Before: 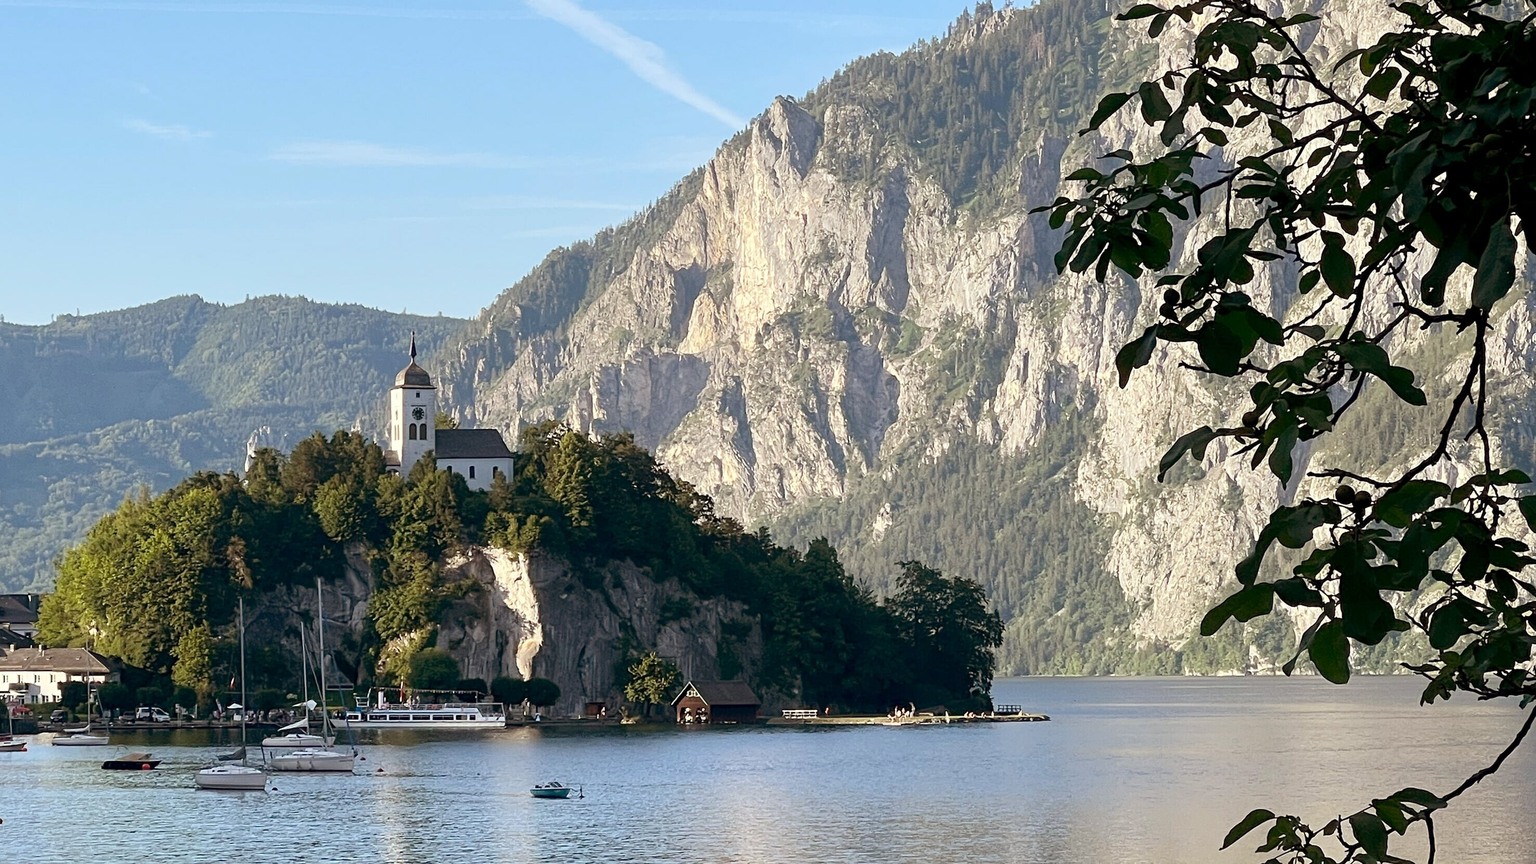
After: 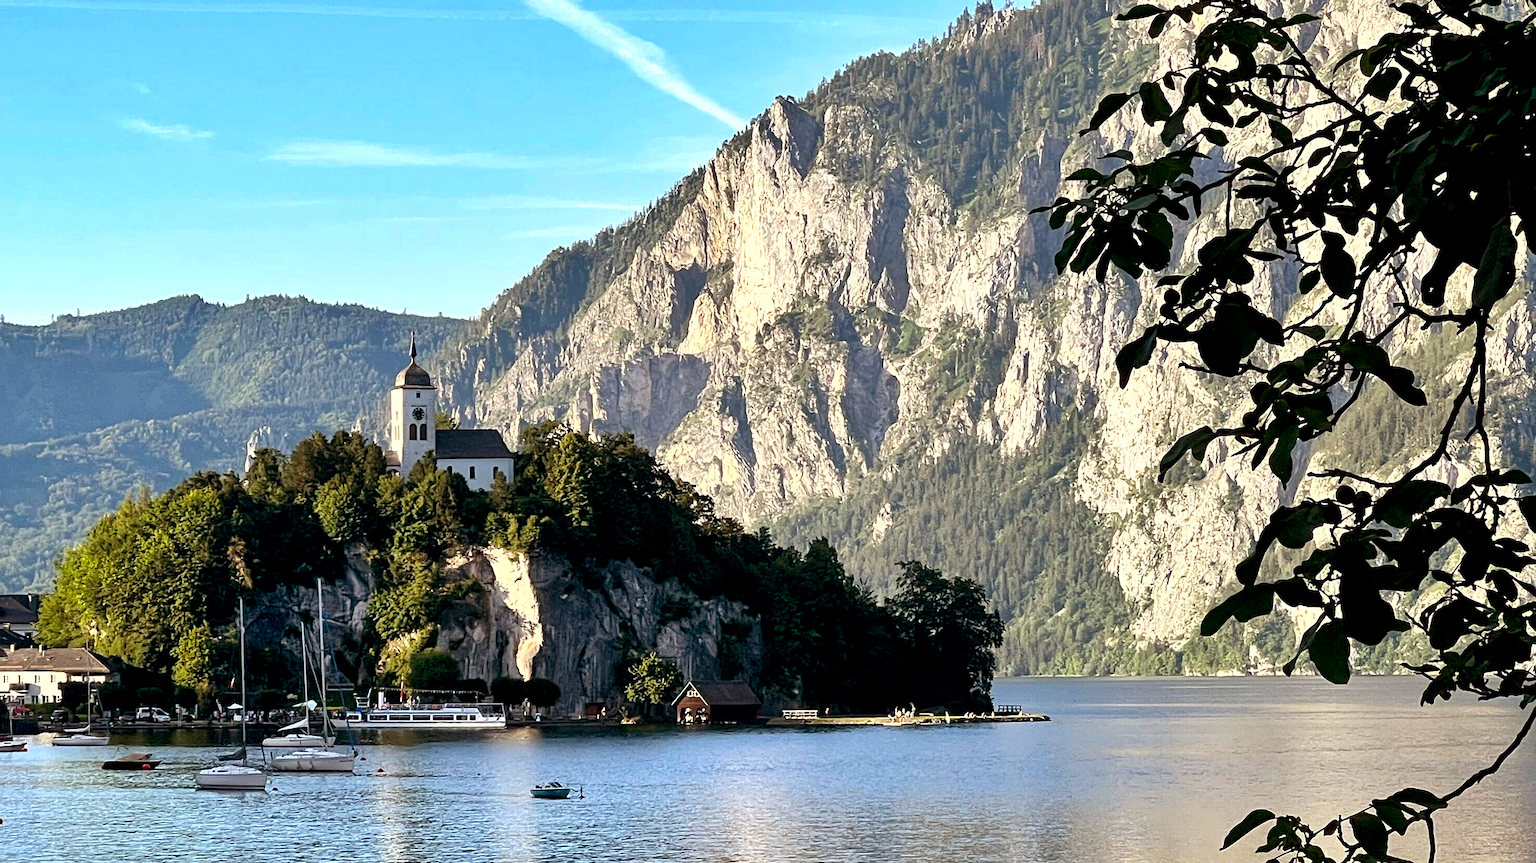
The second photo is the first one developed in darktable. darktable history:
color balance: lift [0.991, 1, 1, 1], gamma [0.996, 1, 1, 1], input saturation 98.52%, contrast 20.34%, output saturation 103.72%
shadows and highlights: low approximation 0.01, soften with gaussian
